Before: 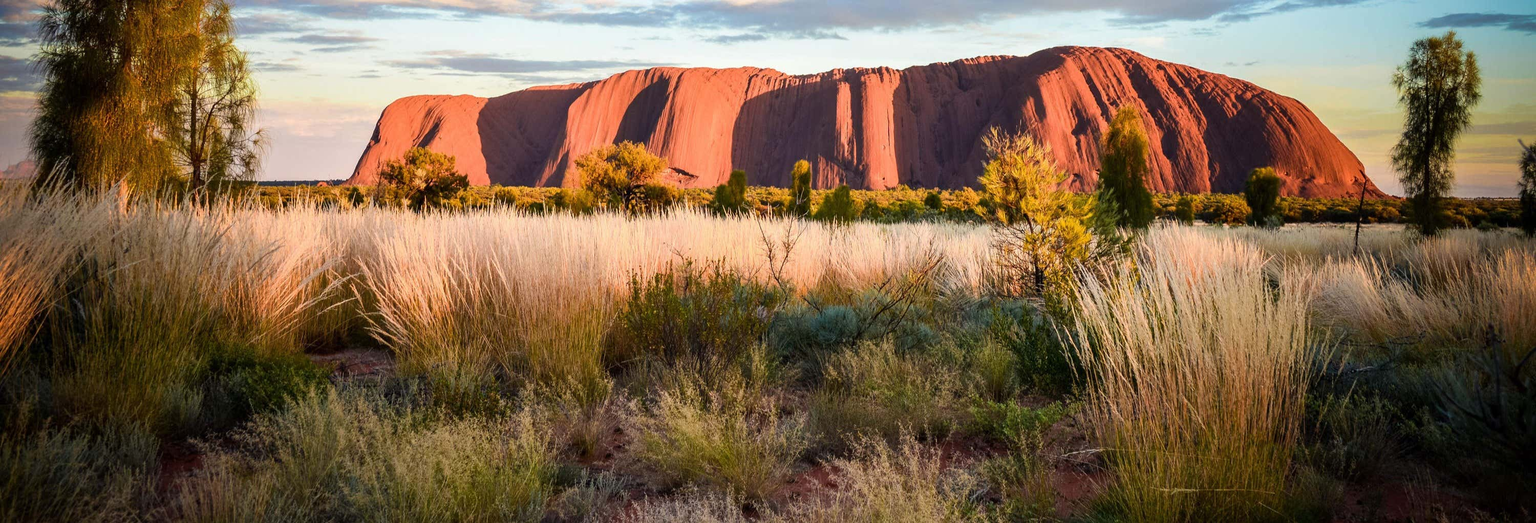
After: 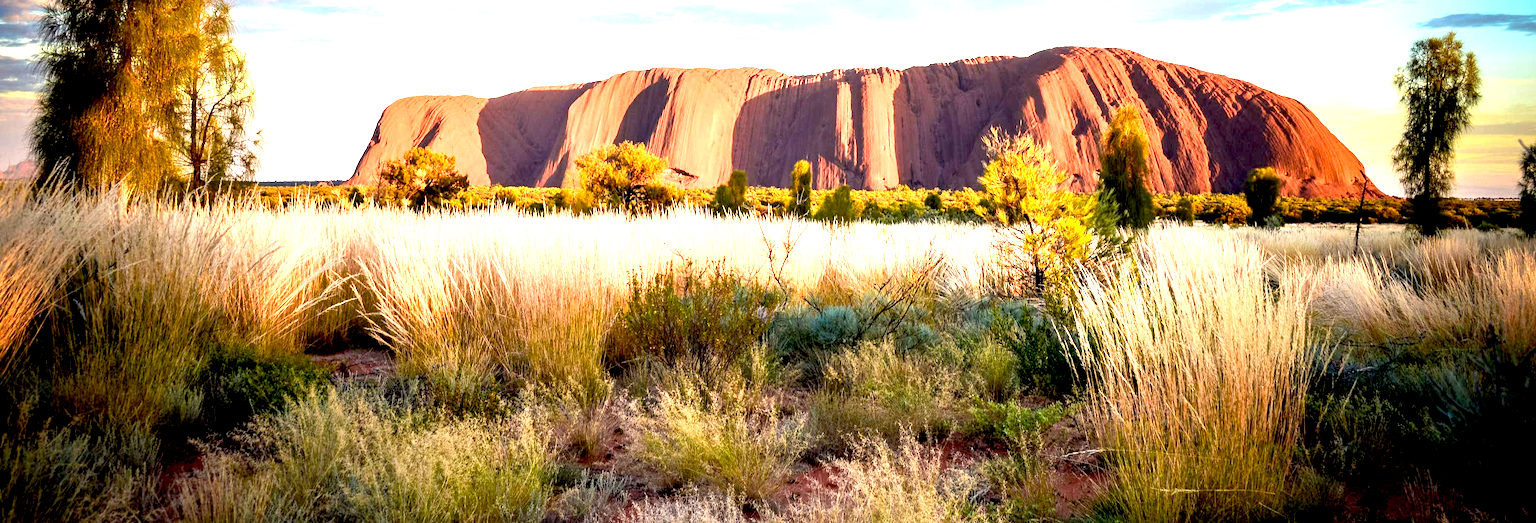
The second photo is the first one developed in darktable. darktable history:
exposure: black level correction 0.009, exposure 1.42 EV, compensate highlight preservation false
